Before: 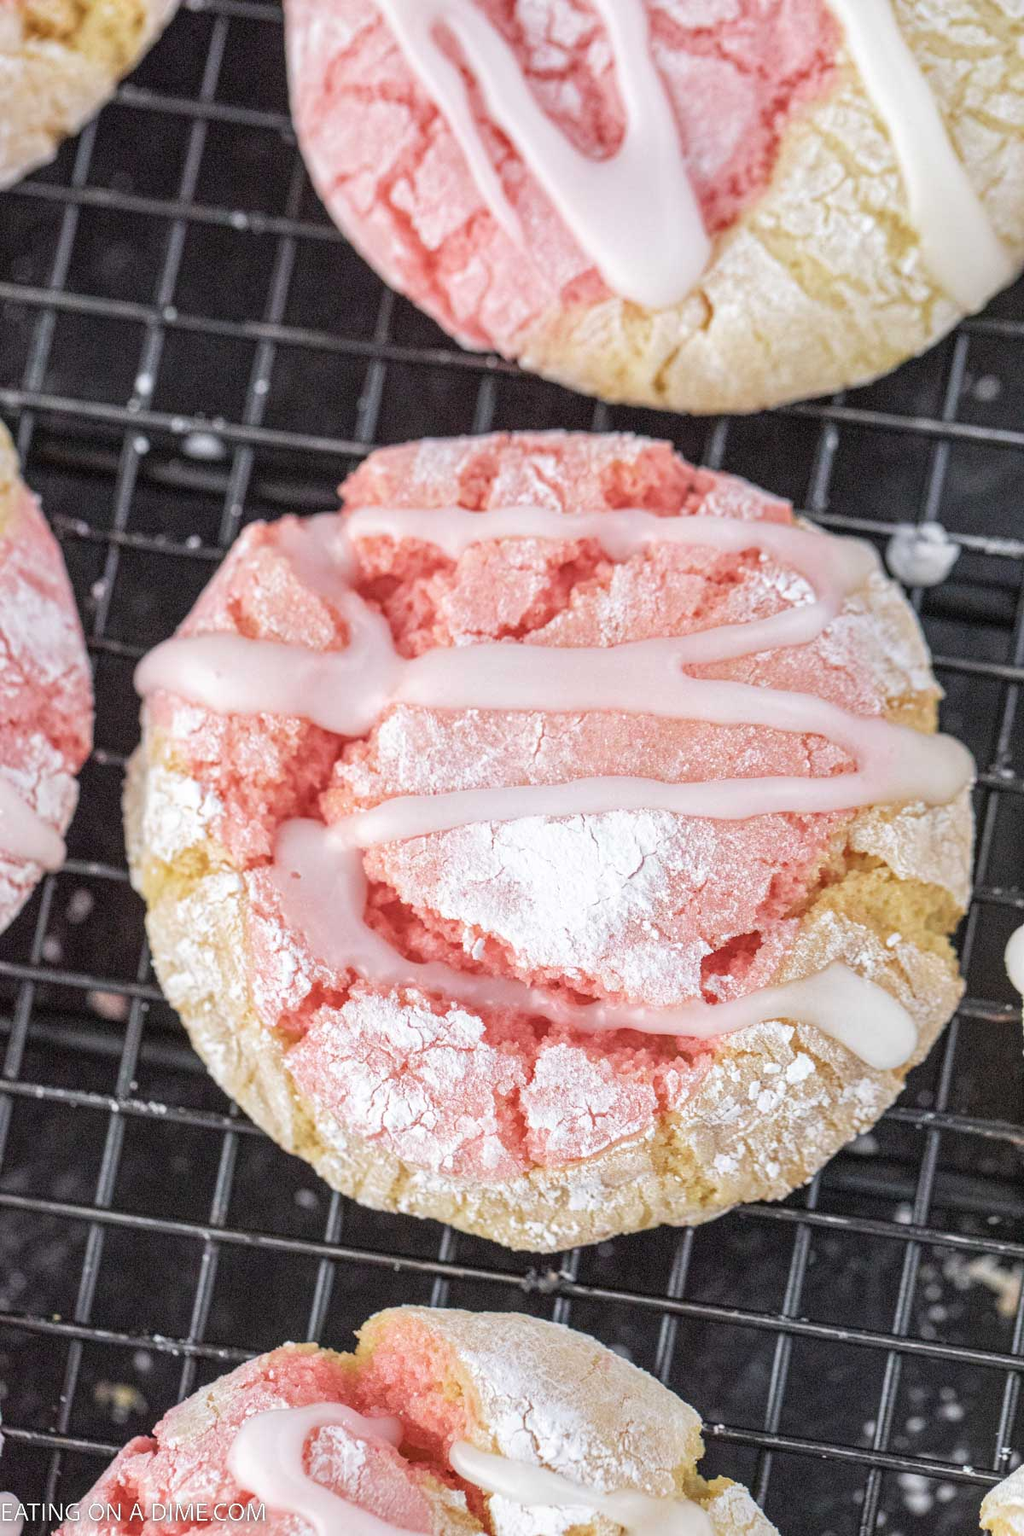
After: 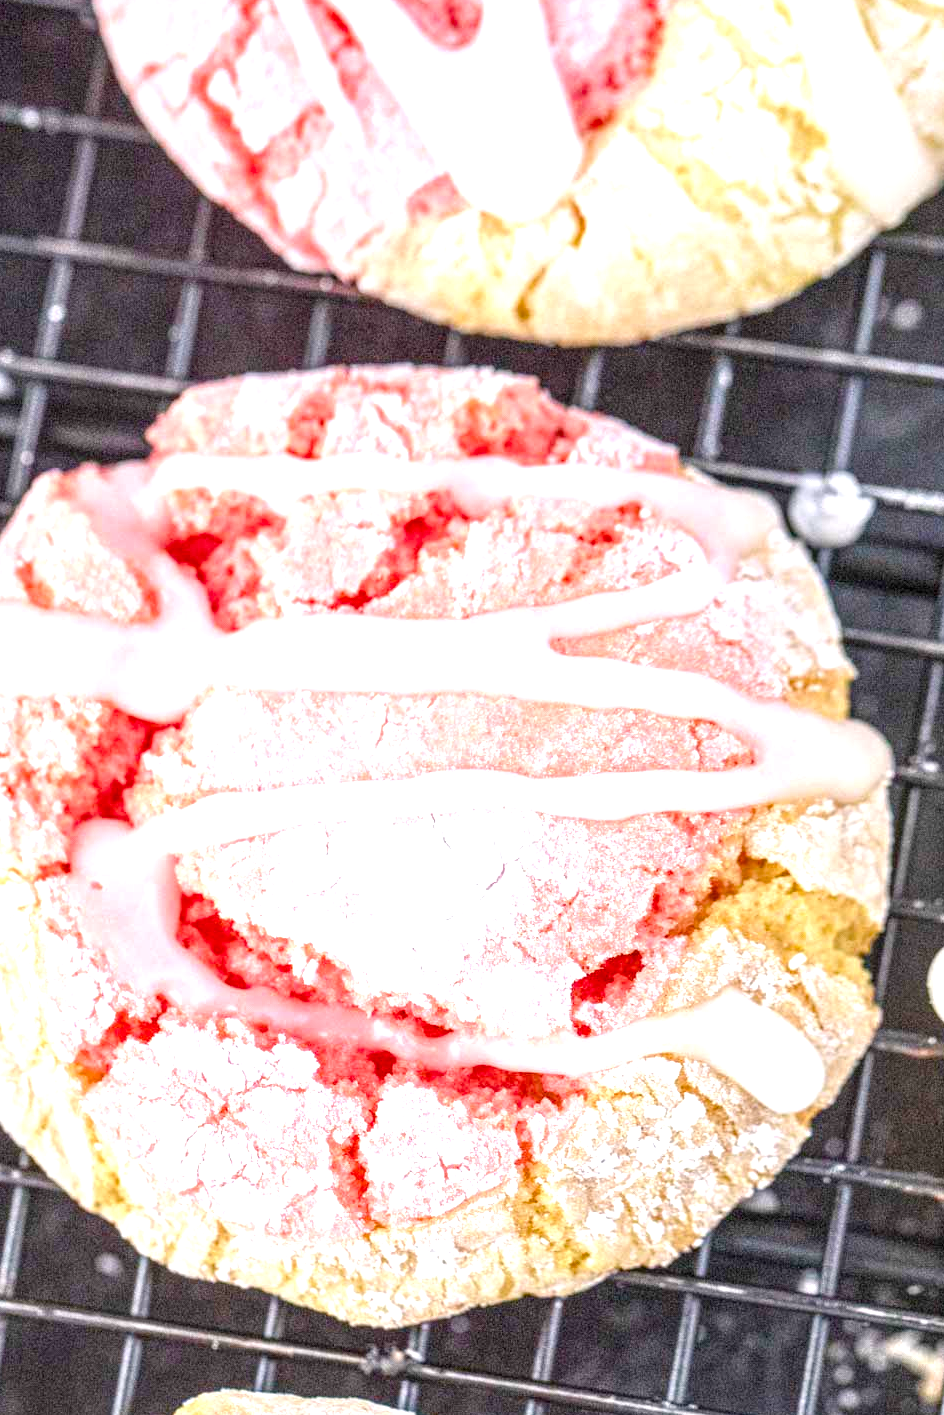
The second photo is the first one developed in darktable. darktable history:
exposure: black level correction 0.001, exposure 0.954 EV, compensate highlight preservation false
crop and rotate: left 20.879%, top 7.821%, right 0.391%, bottom 13.563%
color balance rgb: highlights gain › chroma 0.278%, highlights gain › hue 330.76°, perceptual saturation grading › global saturation 40.337%, perceptual saturation grading › highlights -25.367%, perceptual saturation grading › mid-tones 34.904%, perceptual saturation grading › shadows 34.794%
local contrast: detail 130%
